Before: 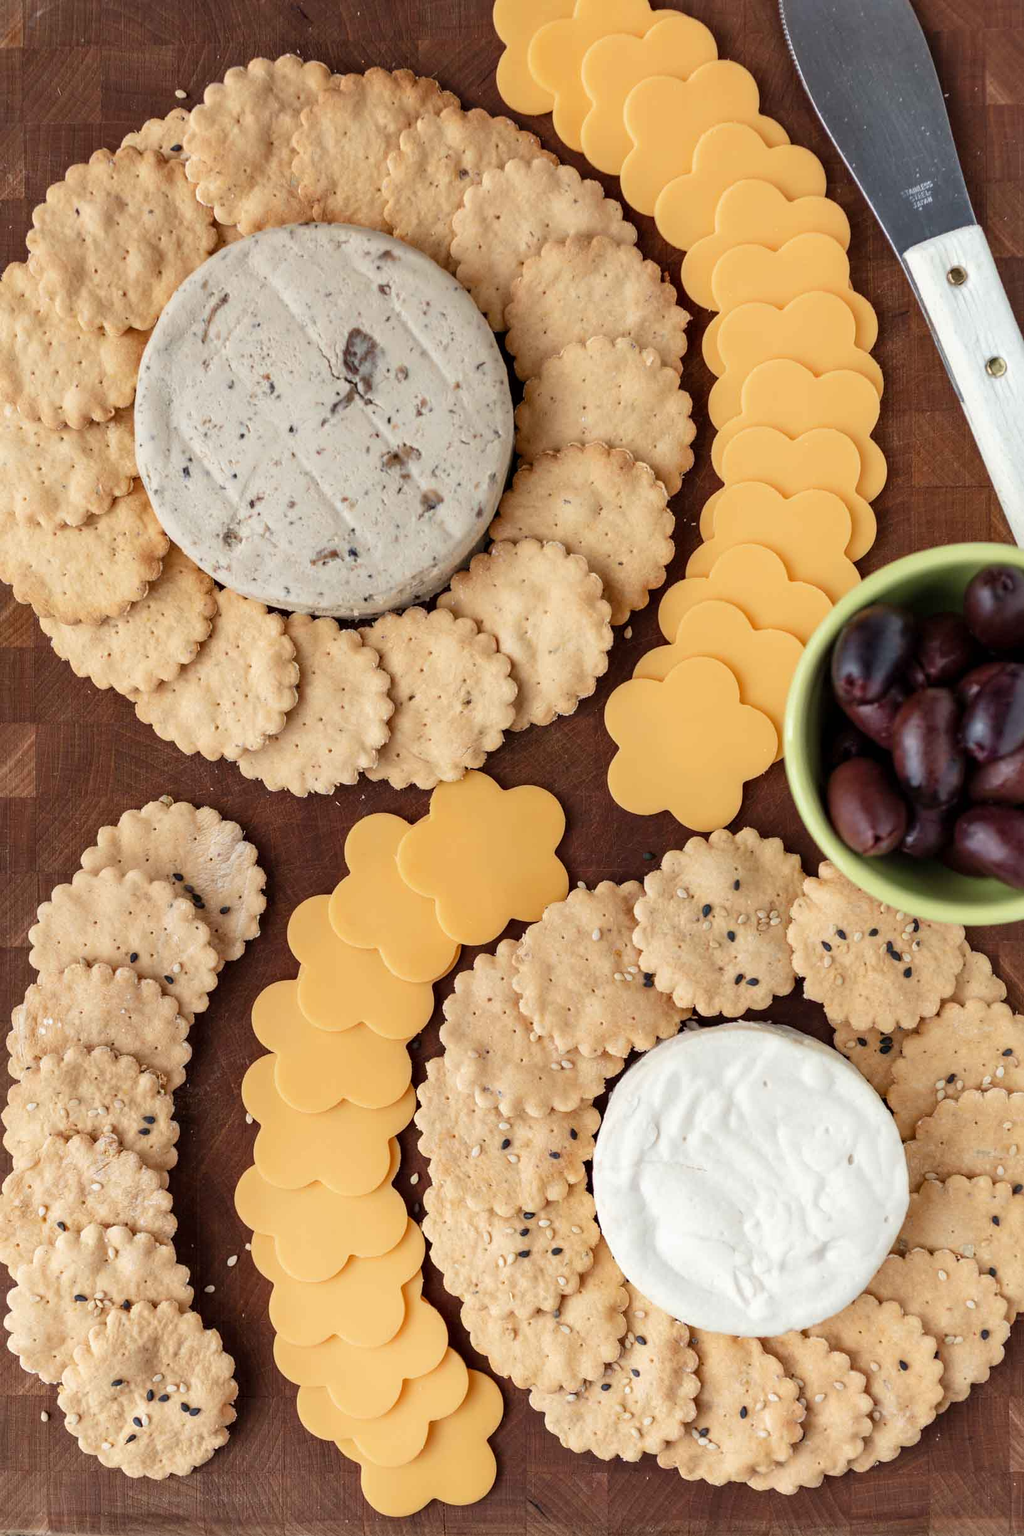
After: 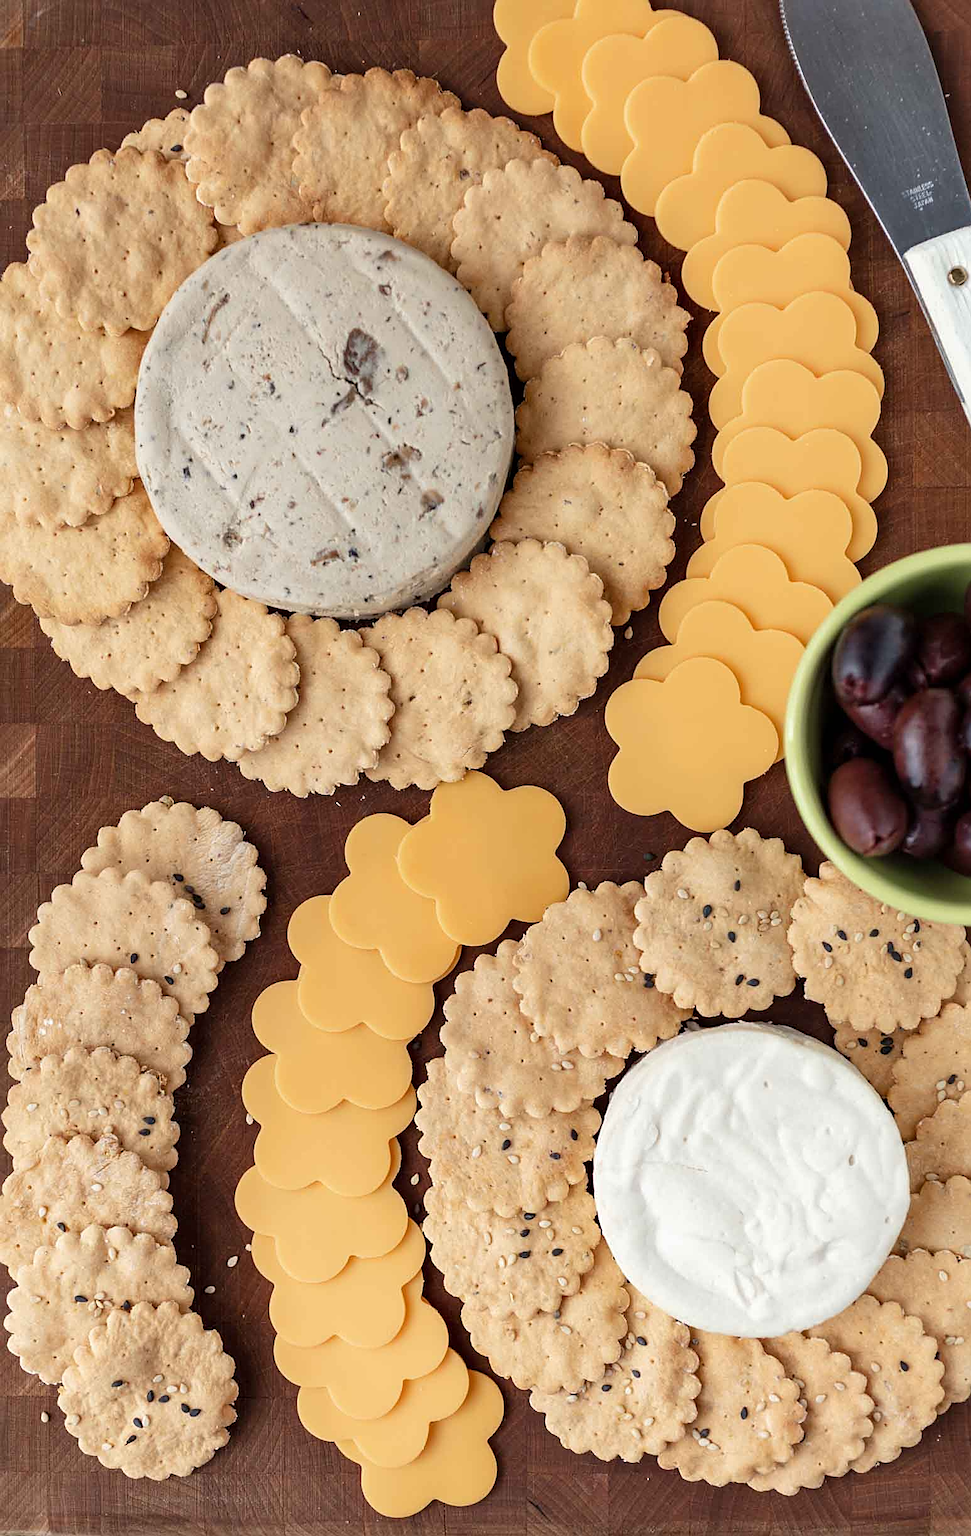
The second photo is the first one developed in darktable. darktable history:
crop and rotate: right 5.185%
sharpen: on, module defaults
